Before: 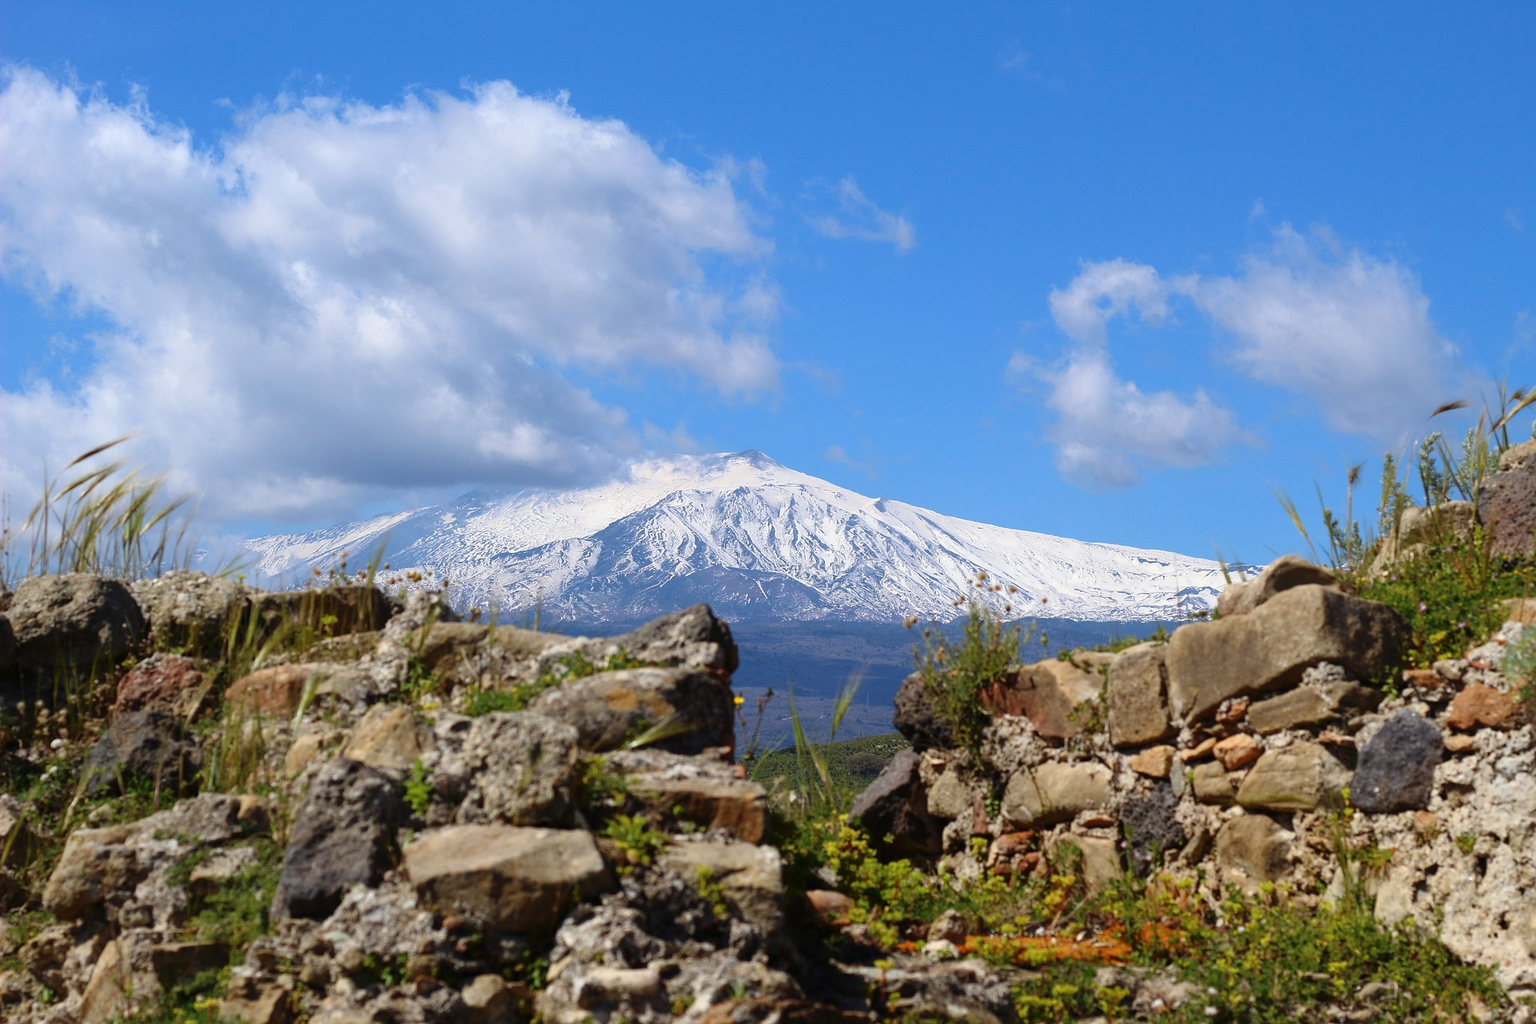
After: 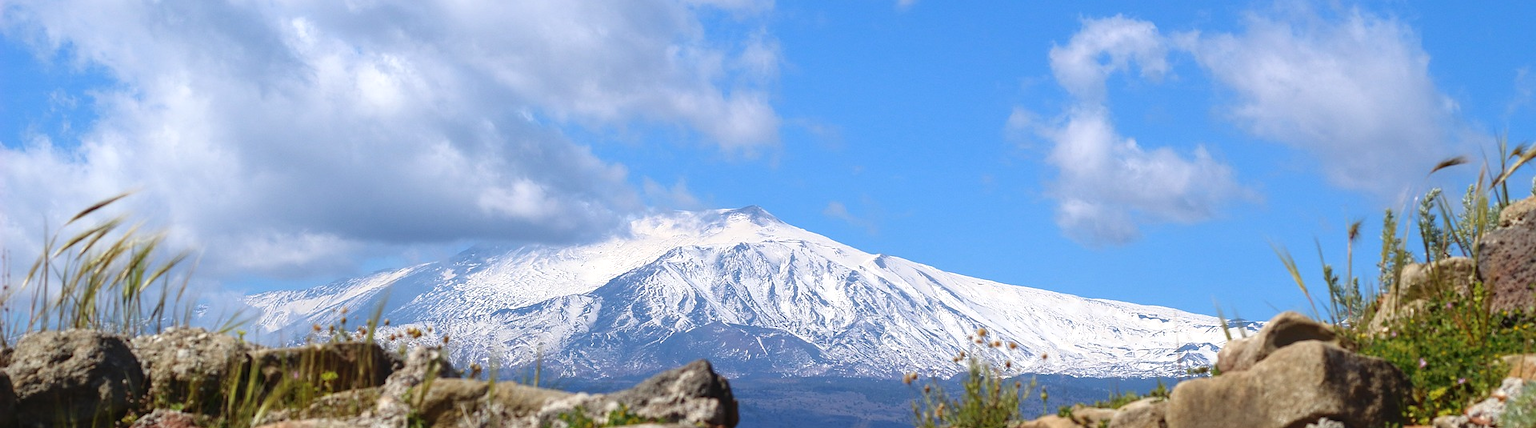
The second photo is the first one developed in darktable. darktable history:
local contrast: detail 110%
crop and rotate: top 23.84%, bottom 34.294%
exposure: exposure 0.2 EV, compensate highlight preservation false
